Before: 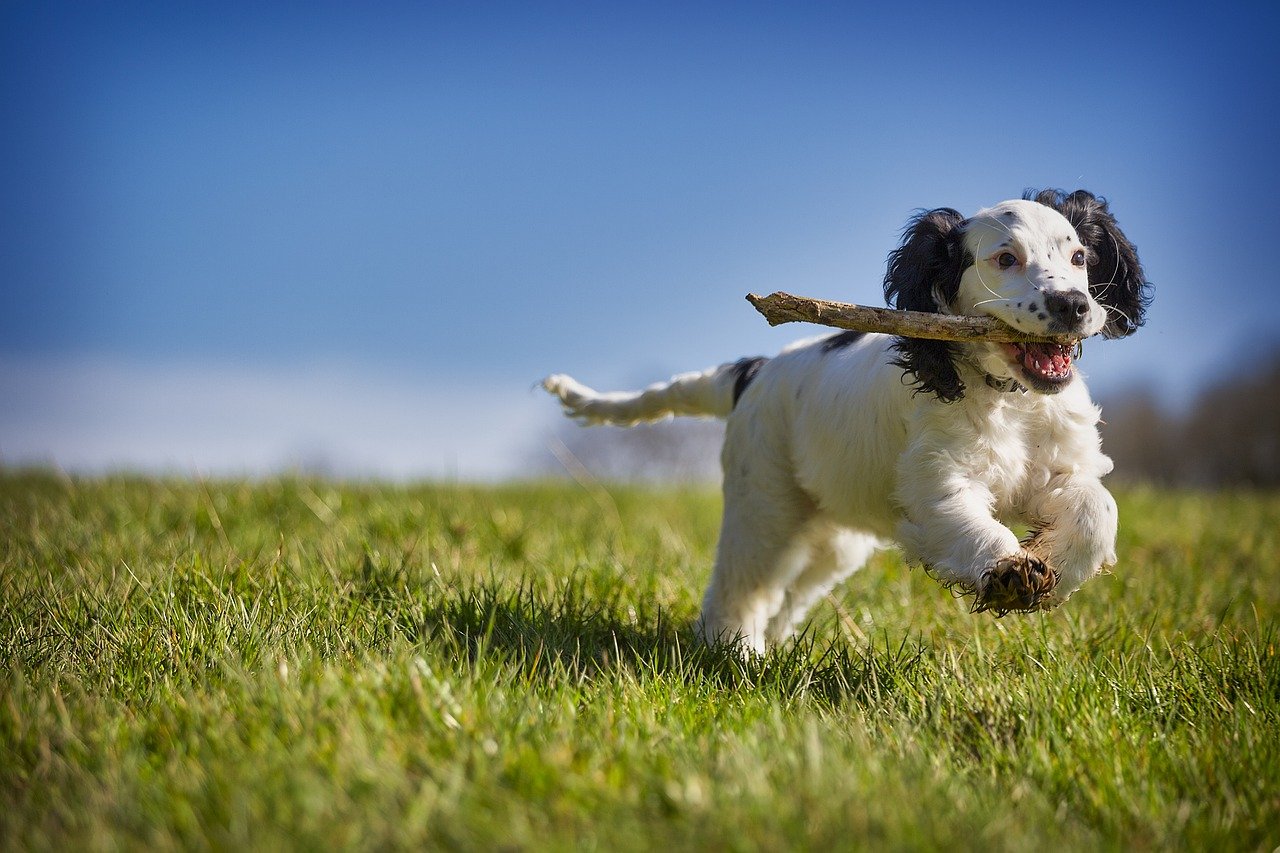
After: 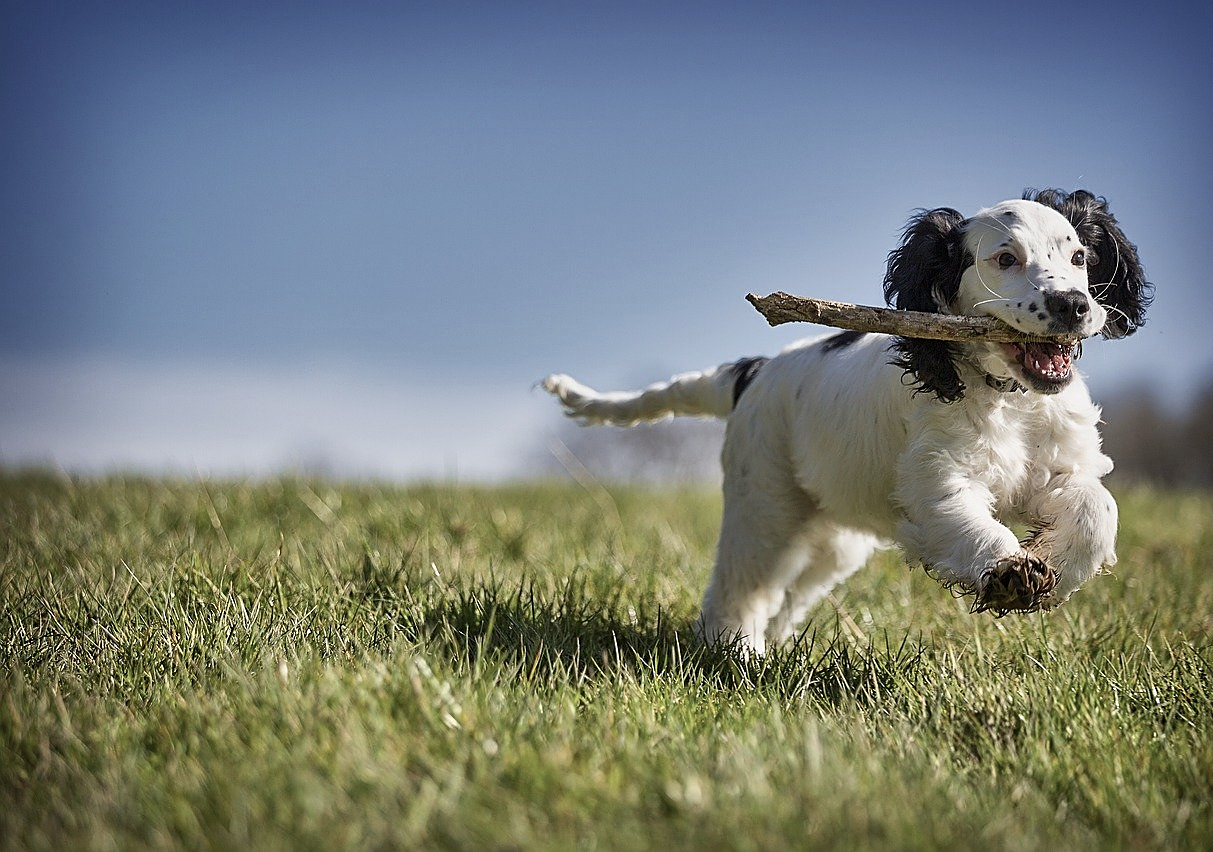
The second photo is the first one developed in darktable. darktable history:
crop and rotate: right 5.167%
sharpen: on, module defaults
contrast brightness saturation: contrast 0.1, saturation -0.36
